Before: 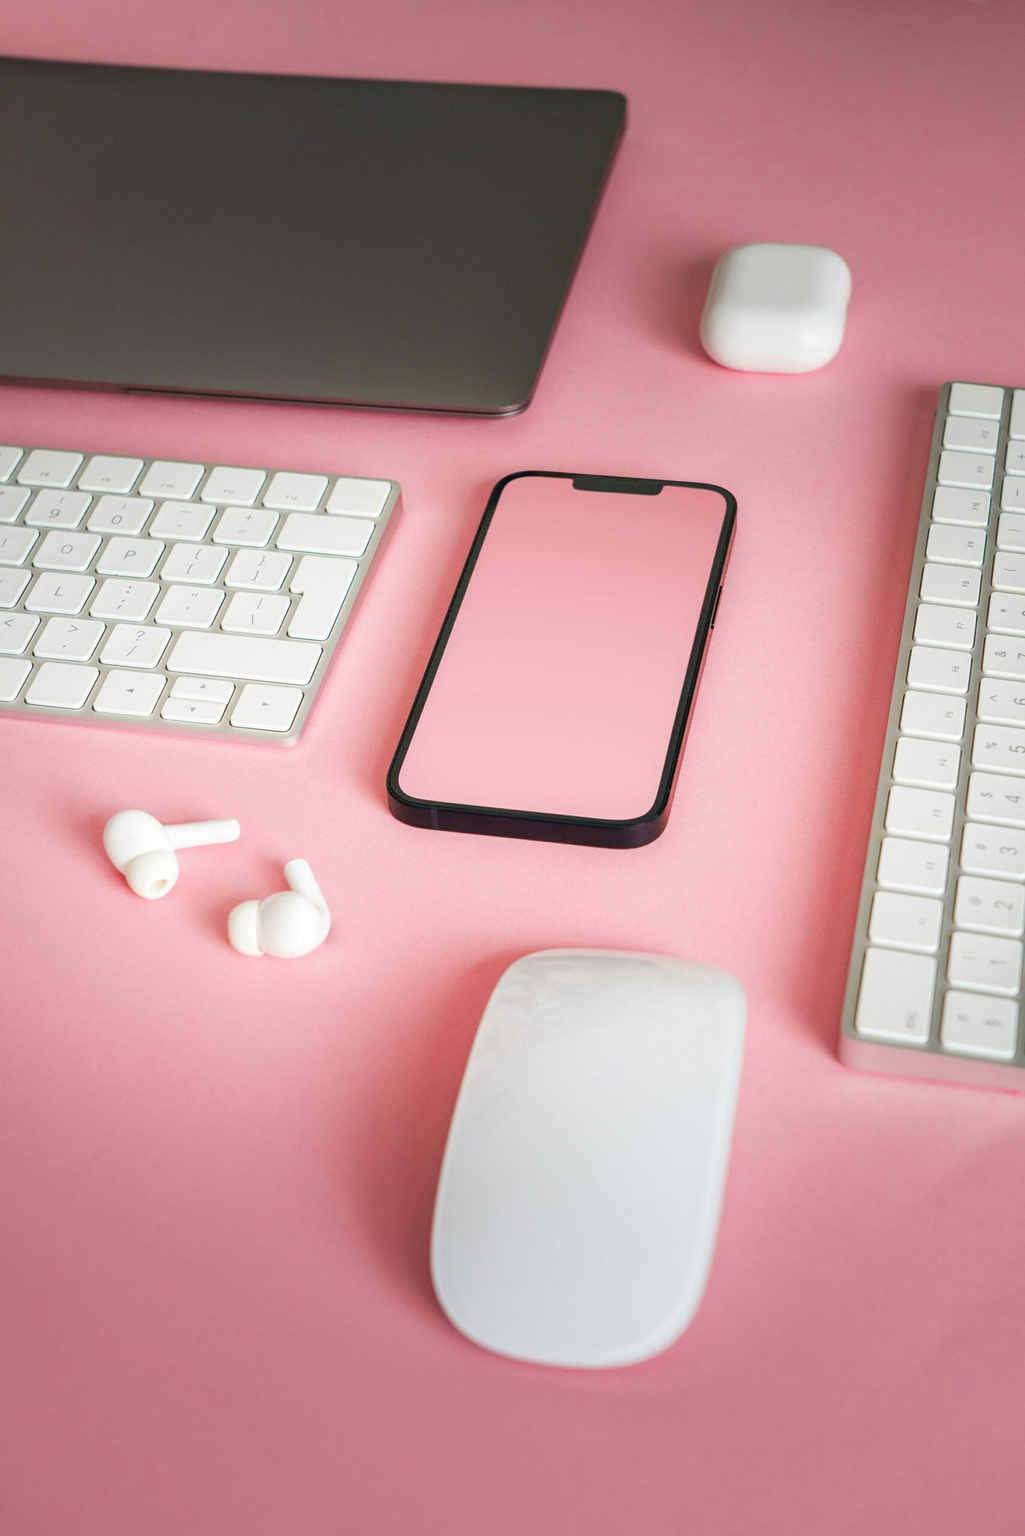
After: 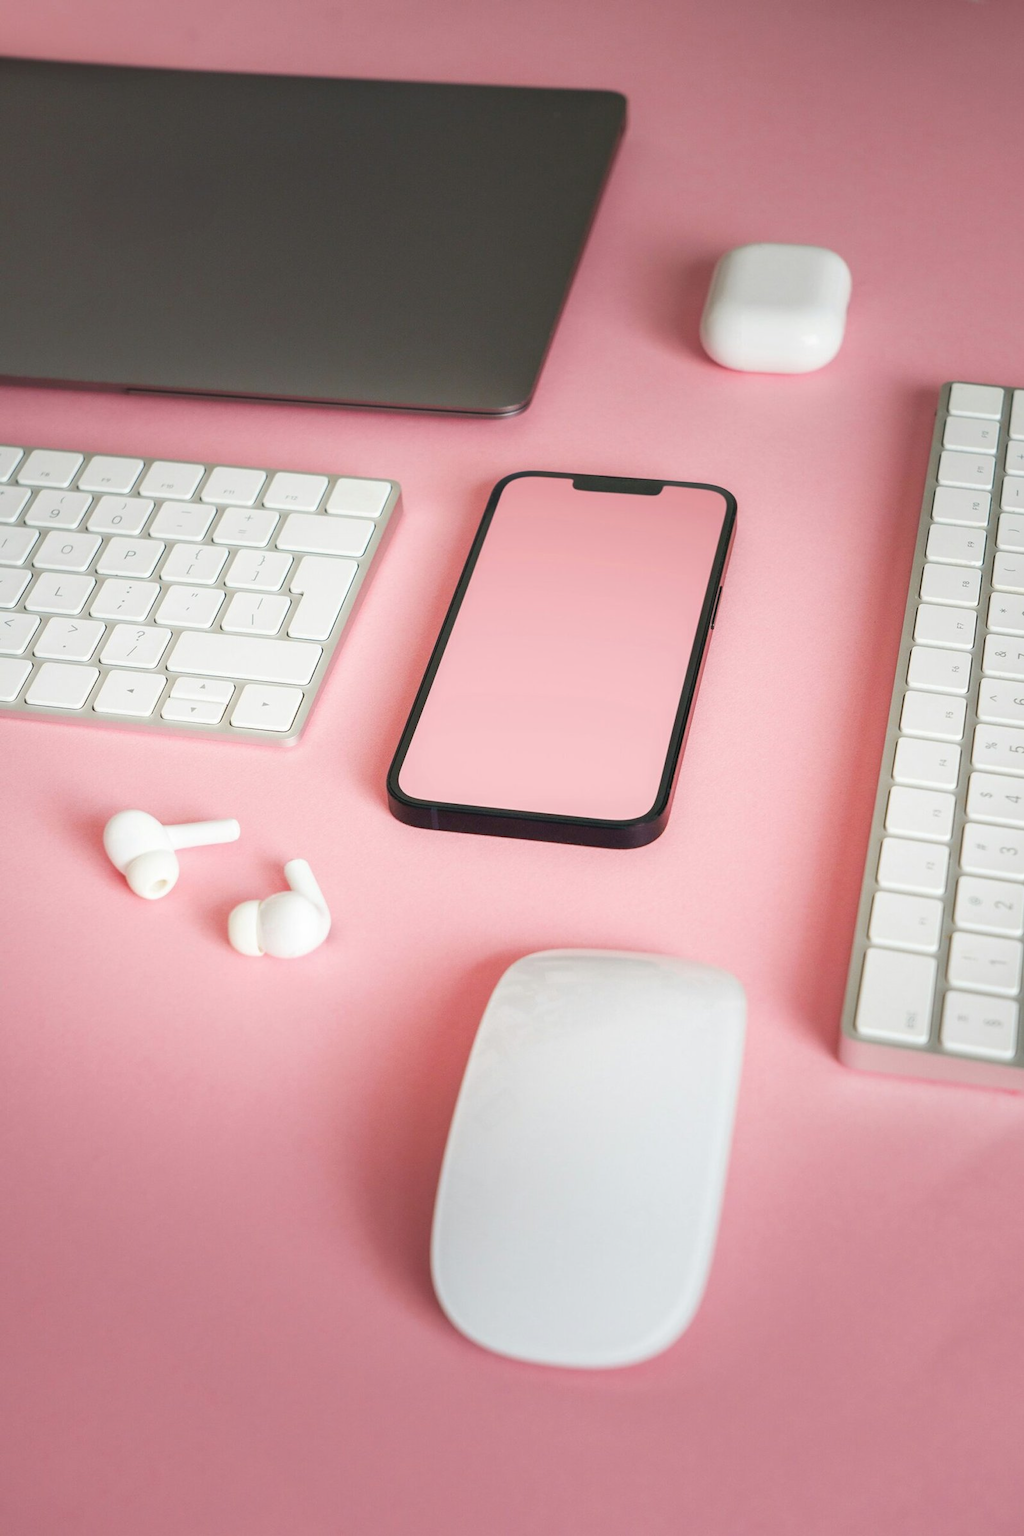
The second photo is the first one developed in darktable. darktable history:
haze removal: strength -0.11, compatibility mode true
